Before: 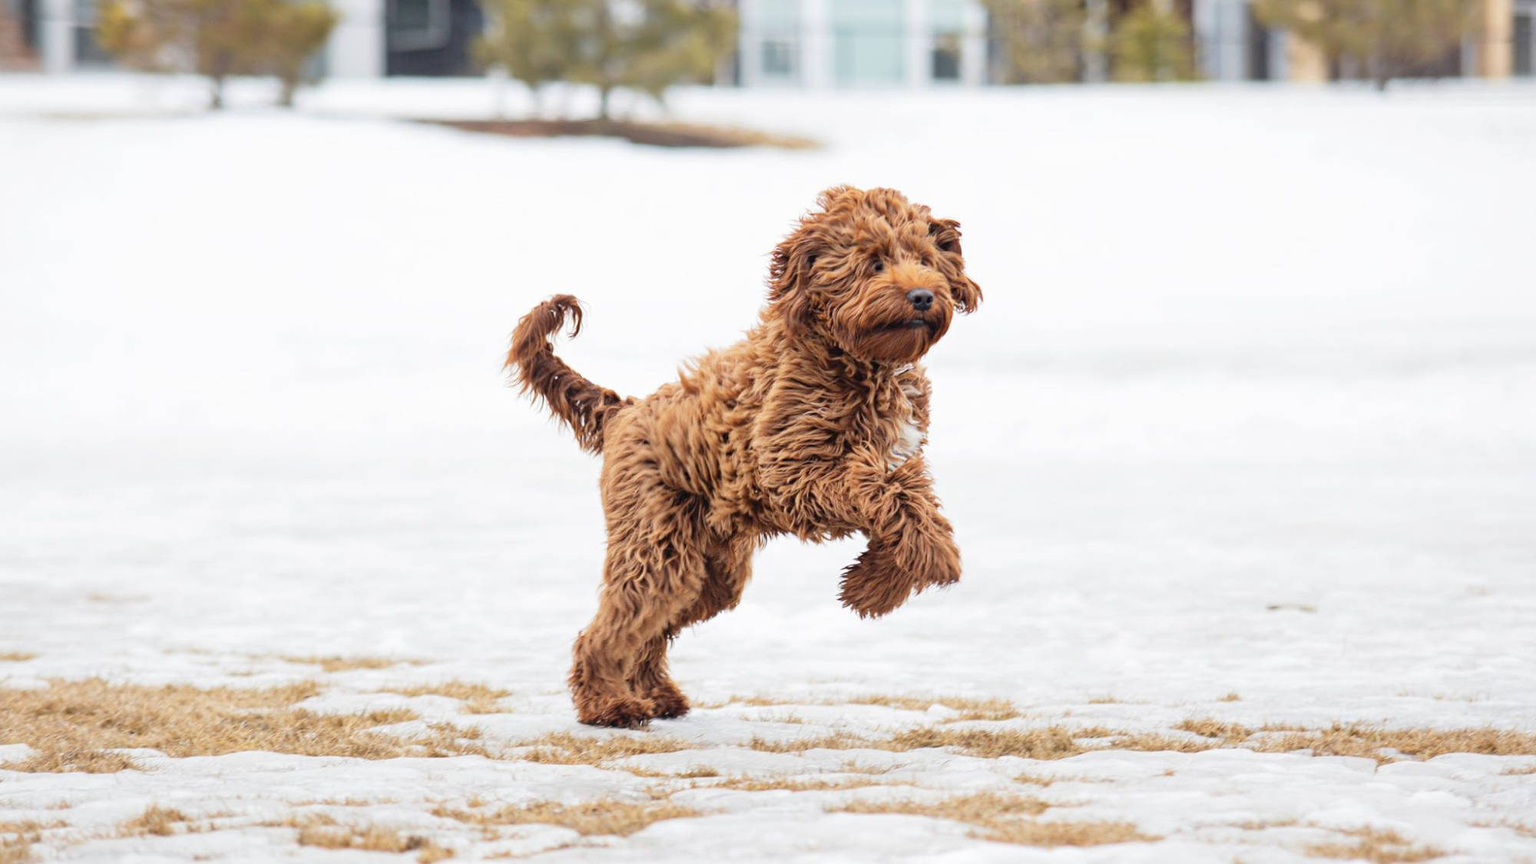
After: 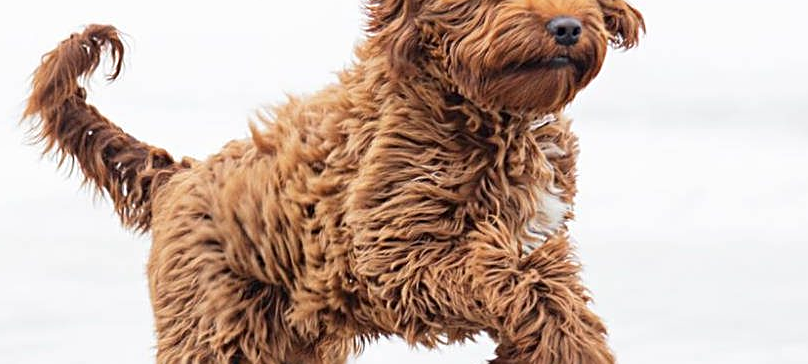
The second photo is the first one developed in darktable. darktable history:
exposure: compensate exposure bias true, compensate highlight preservation false
crop: left 31.729%, top 31.916%, right 27.672%, bottom 35.726%
sharpen: on, module defaults
